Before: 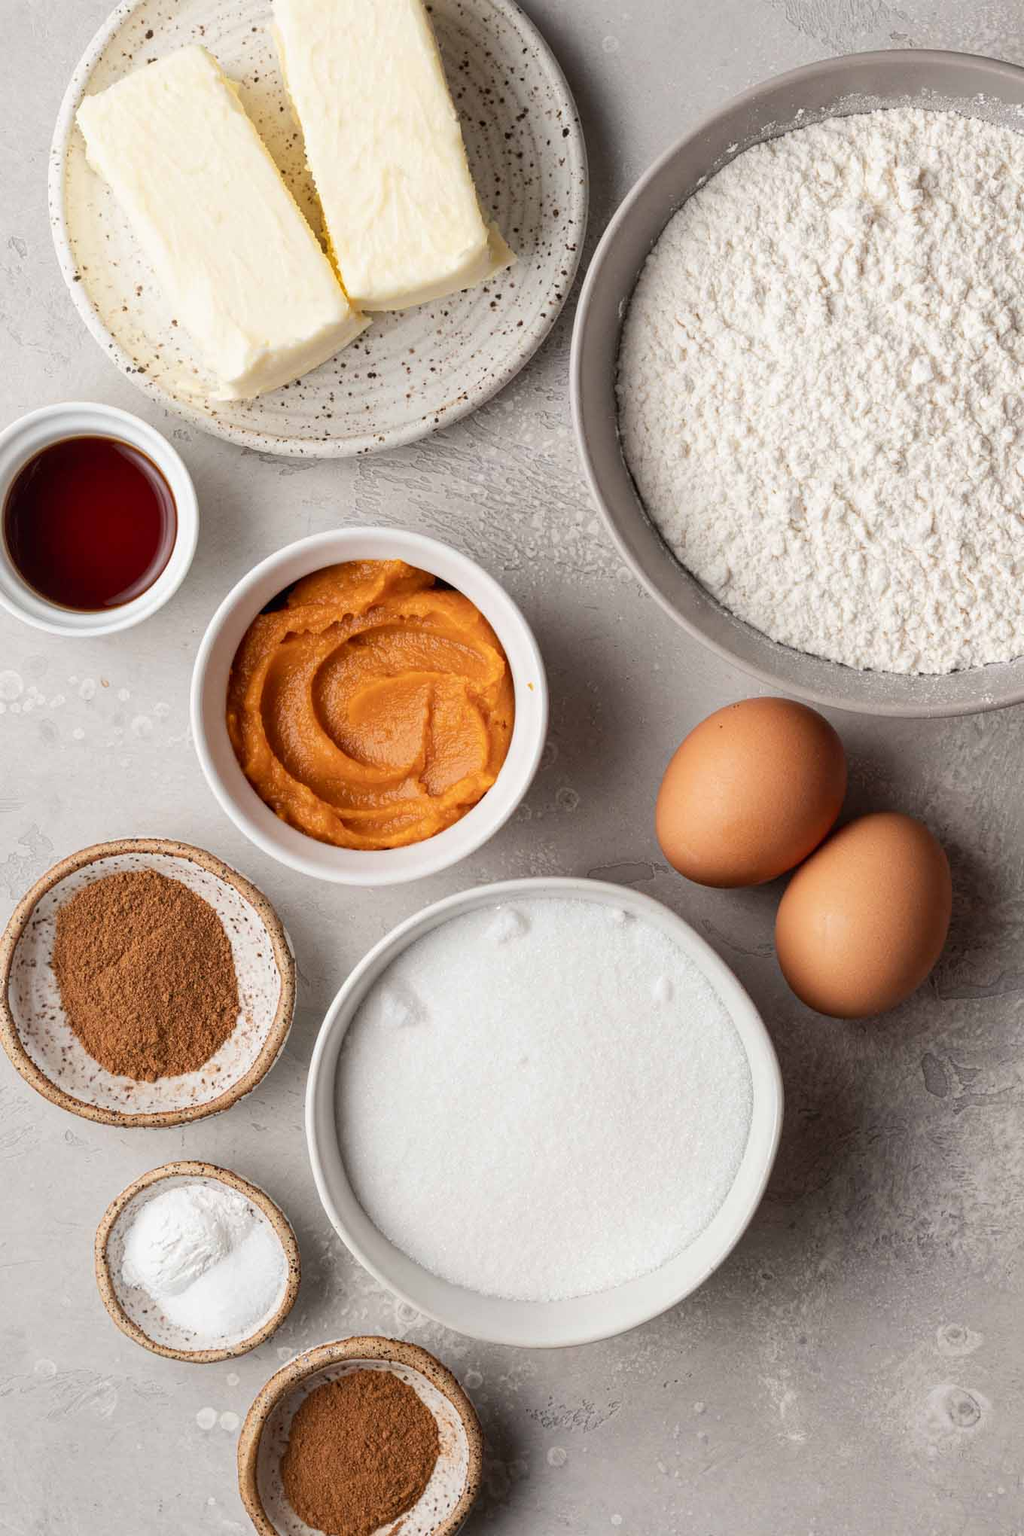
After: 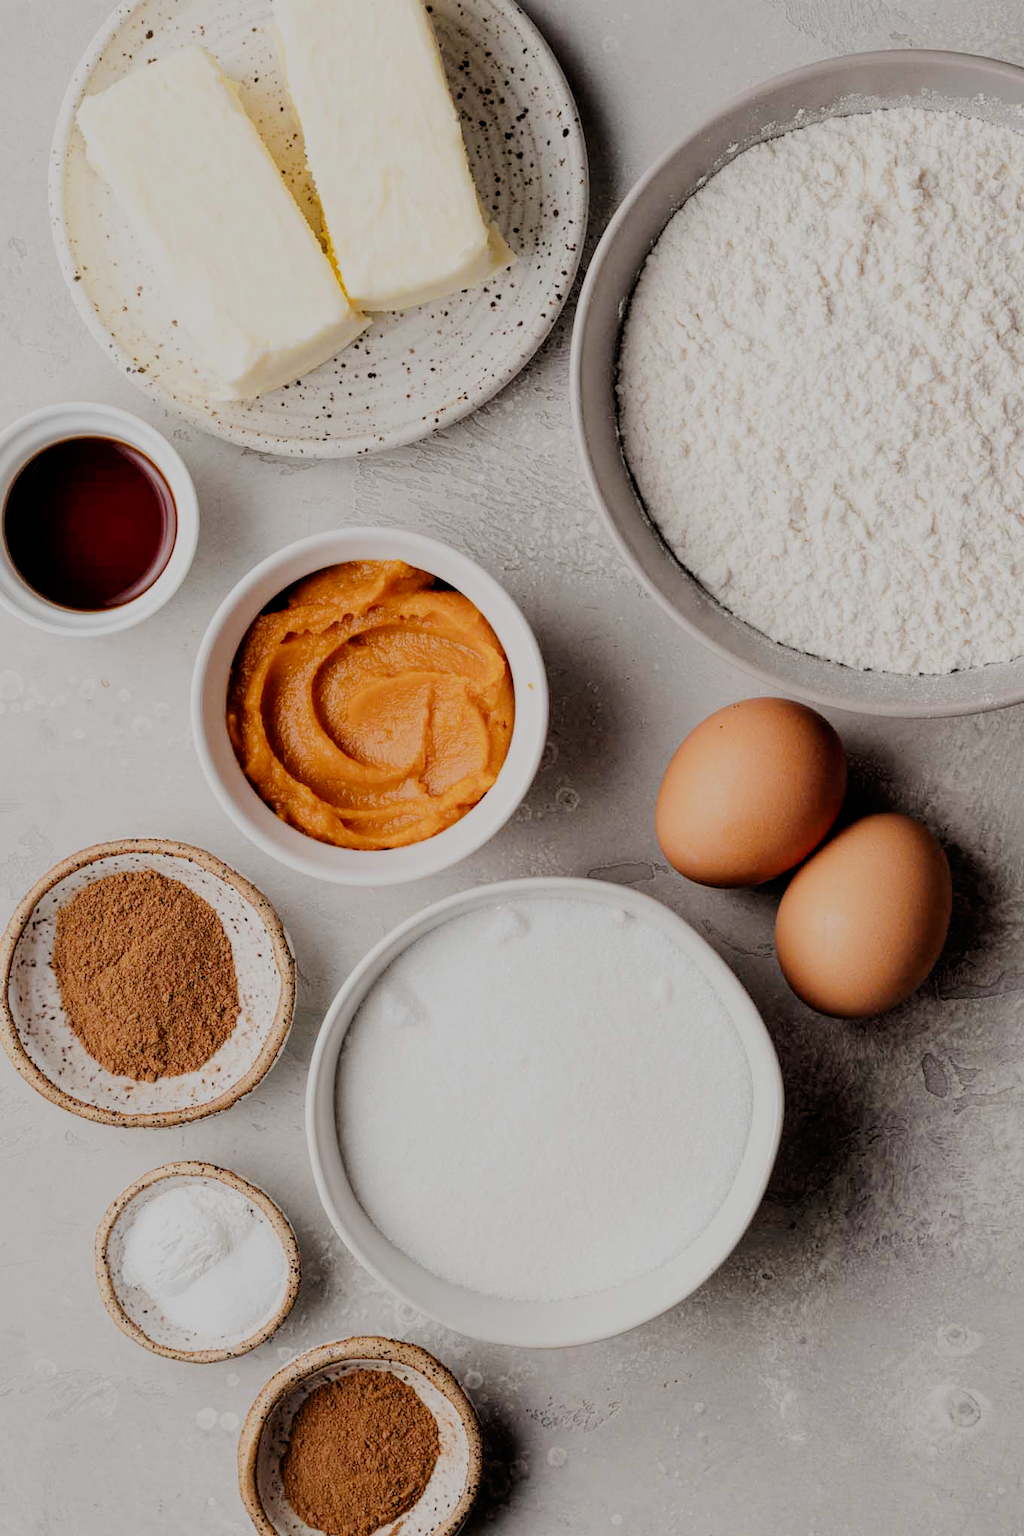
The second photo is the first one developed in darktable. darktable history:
filmic rgb: black relative exposure -4.38 EV, white relative exposure 4.56 EV, hardness 2.37, contrast 1.05
tone curve: curves: ch0 [(0, 0) (0.003, 0.002) (0.011, 0.006) (0.025, 0.013) (0.044, 0.019) (0.069, 0.032) (0.1, 0.056) (0.136, 0.095) (0.177, 0.144) (0.224, 0.193) (0.277, 0.26) (0.335, 0.331) (0.399, 0.405) (0.468, 0.479) (0.543, 0.552) (0.623, 0.624) (0.709, 0.699) (0.801, 0.772) (0.898, 0.856) (1, 1)], preserve colors none
